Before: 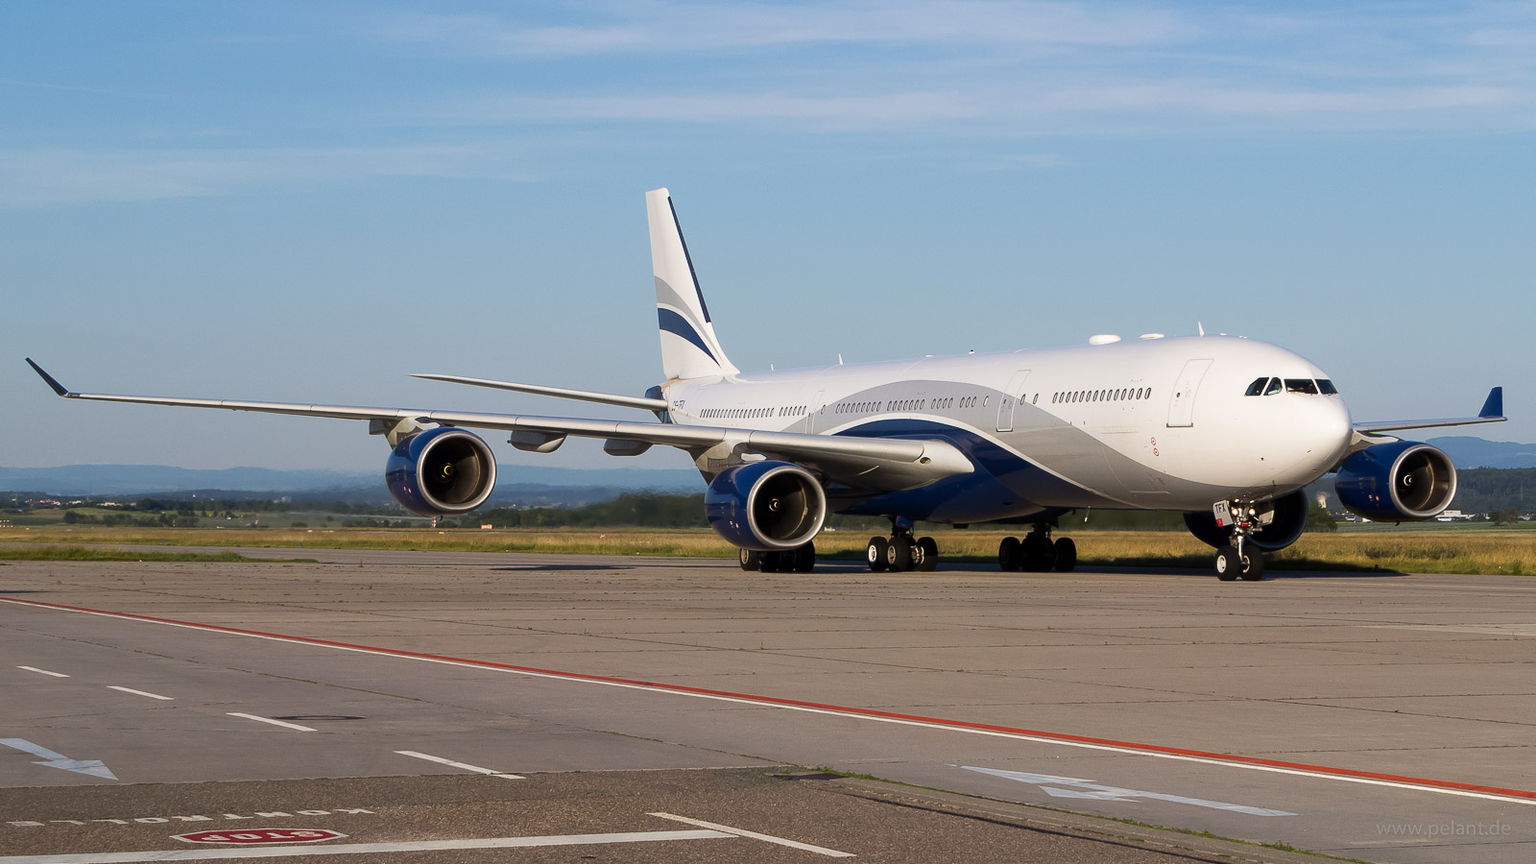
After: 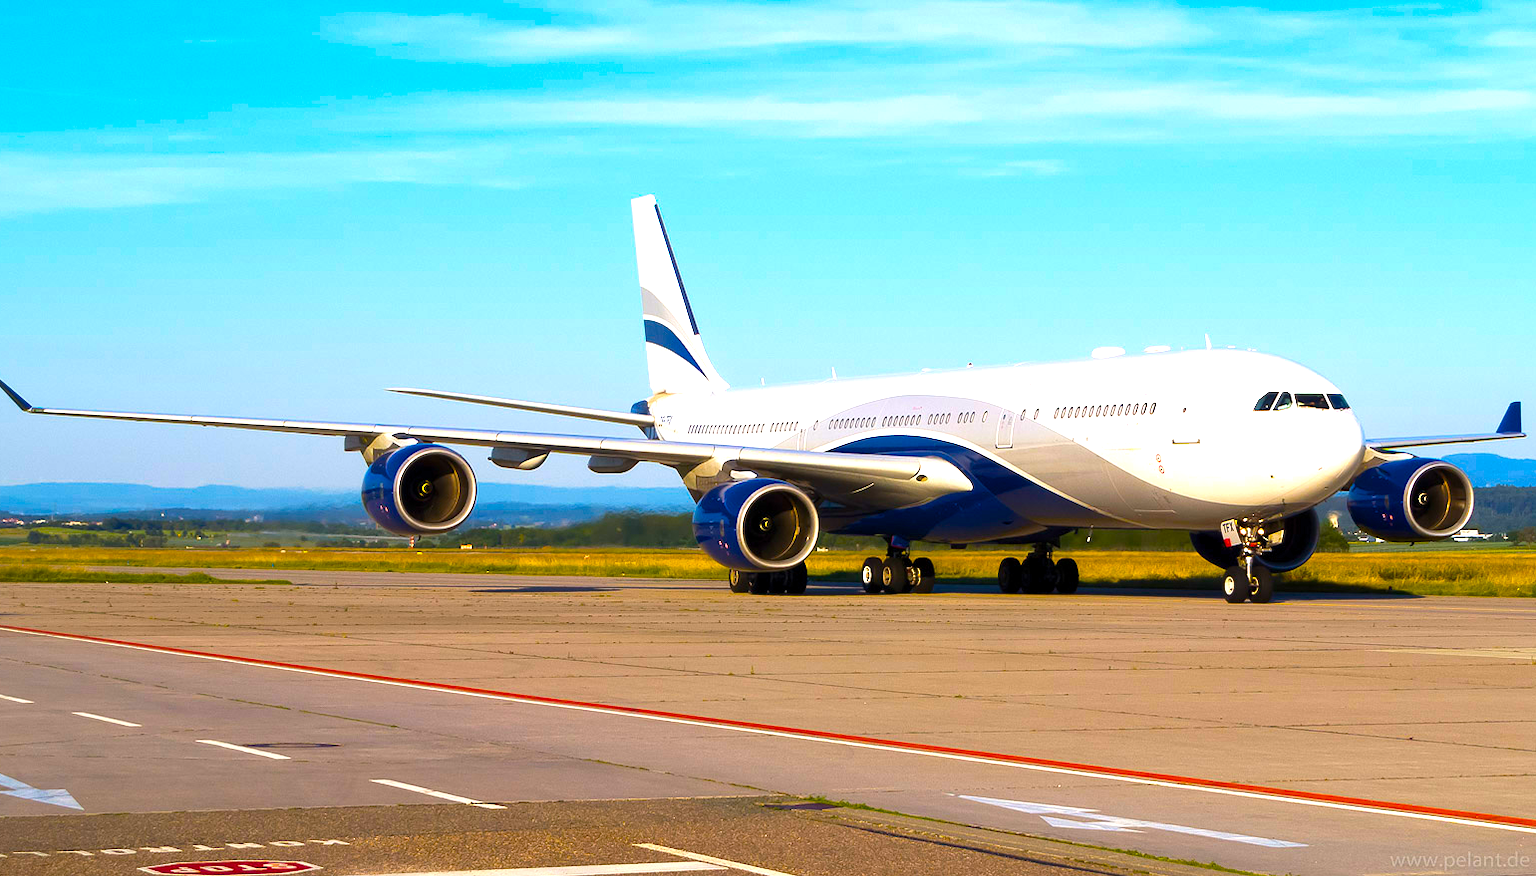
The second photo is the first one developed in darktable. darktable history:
crop and rotate: left 2.536%, right 1.107%, bottom 2.246%
color balance rgb: linear chroma grading › global chroma 25%, perceptual saturation grading › global saturation 40%, perceptual brilliance grading › global brilliance 30%, global vibrance 40%
